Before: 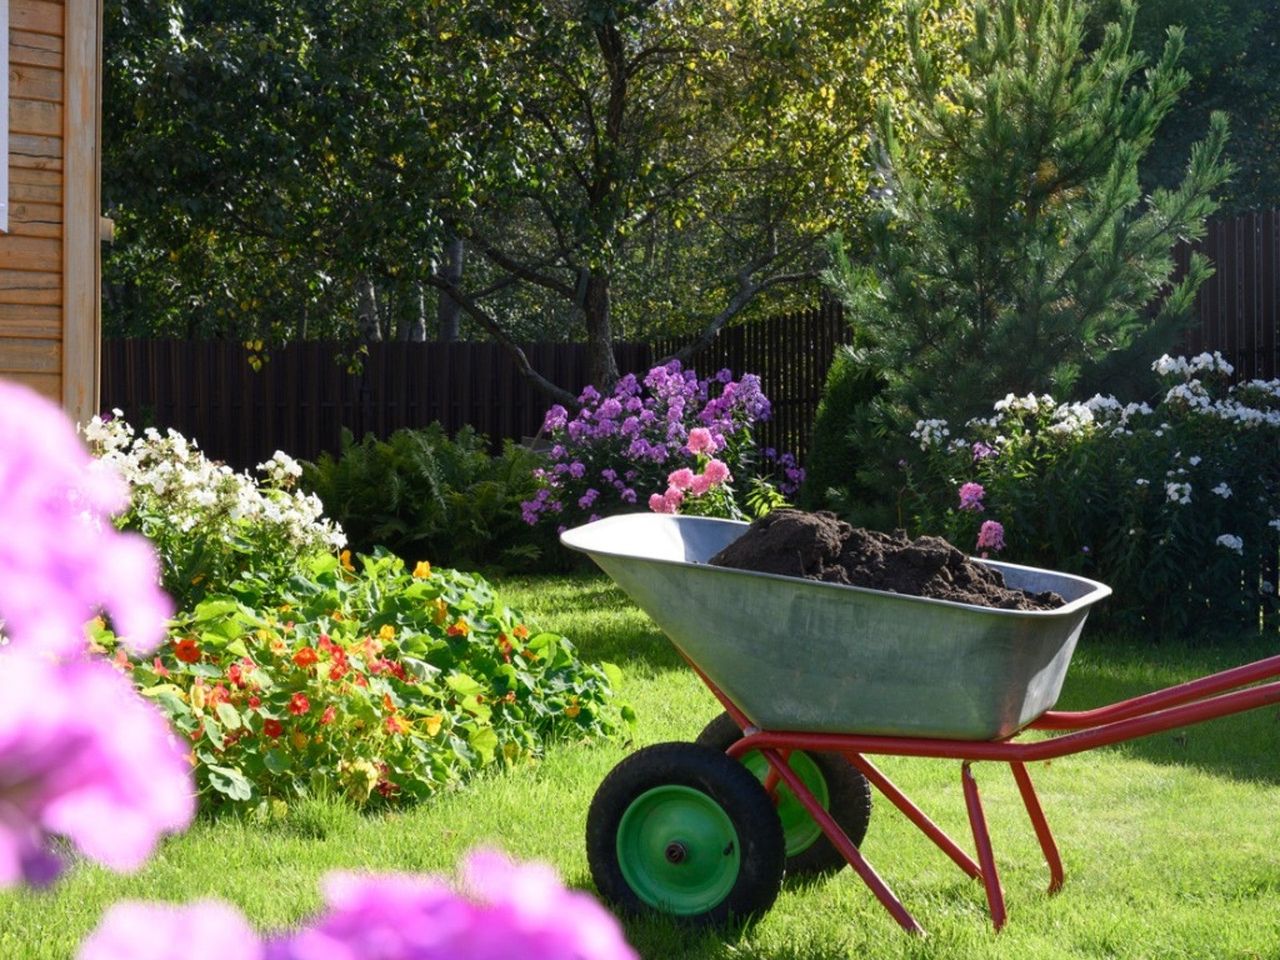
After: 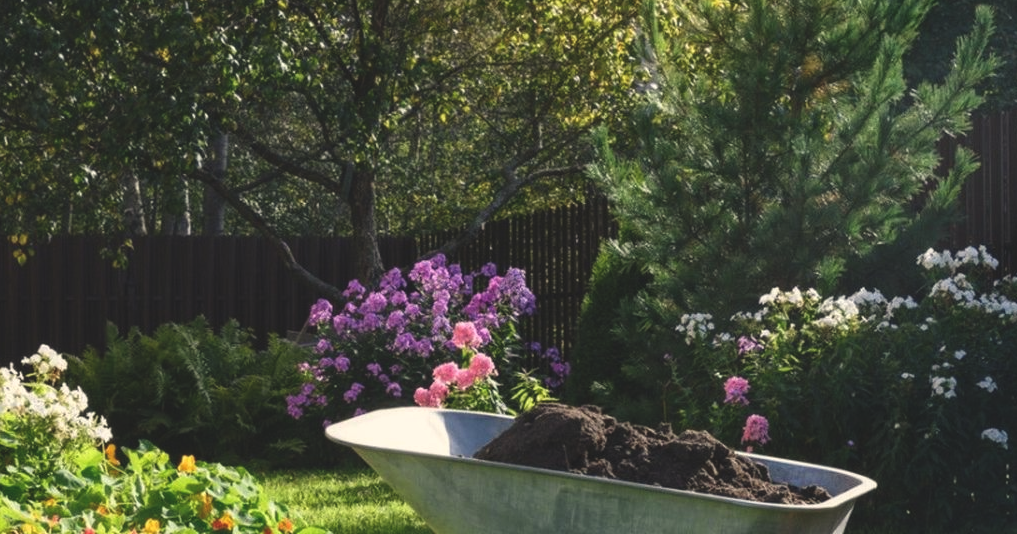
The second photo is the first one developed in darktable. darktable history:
crop: left 18.38%, top 11.092%, right 2.134%, bottom 33.217%
exposure: black level correction -0.015, exposure -0.125 EV, compensate highlight preservation false
white balance: red 1.045, blue 0.932
local contrast: highlights 100%, shadows 100%, detail 120%, midtone range 0.2
